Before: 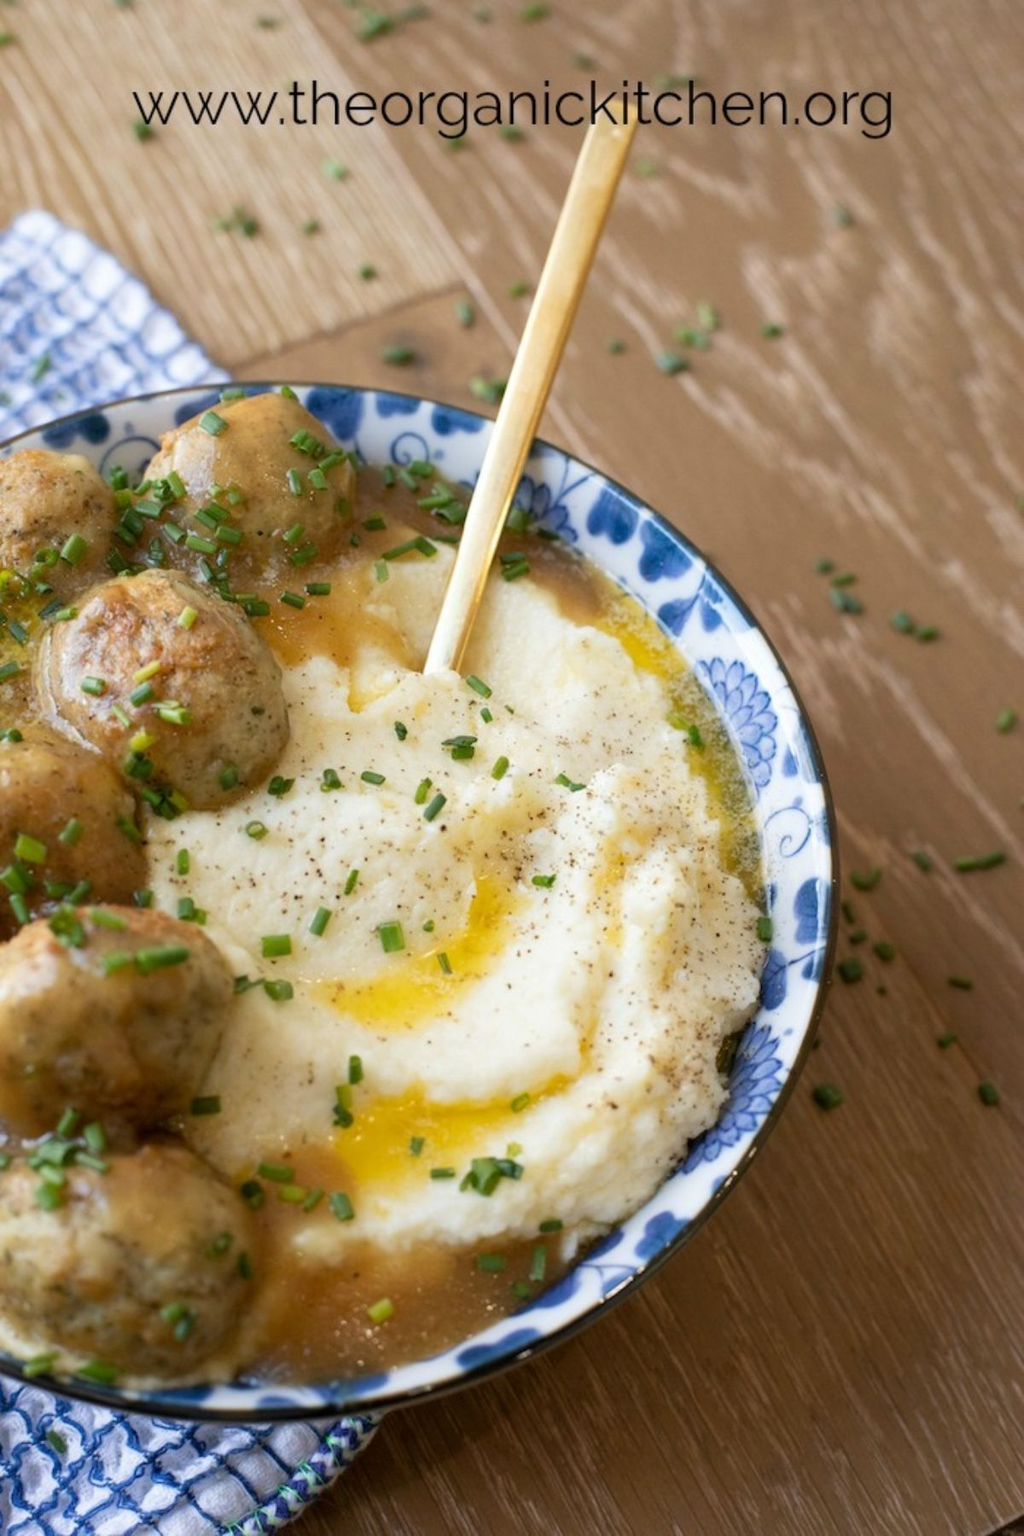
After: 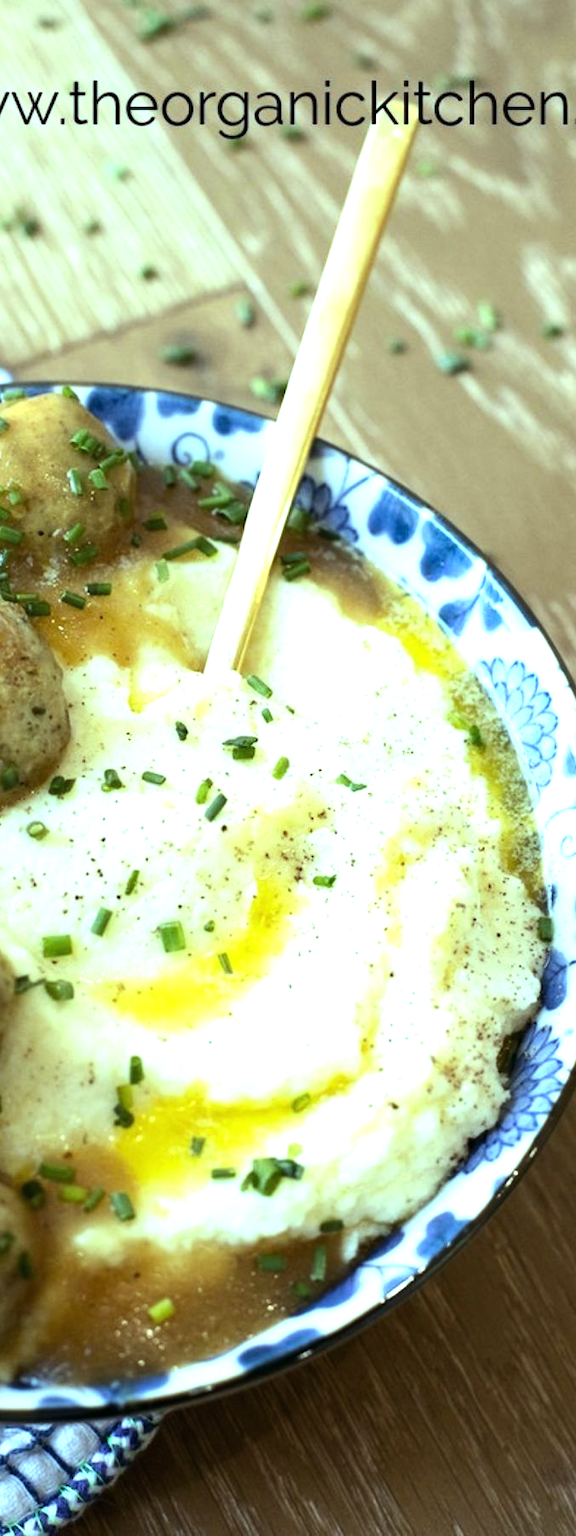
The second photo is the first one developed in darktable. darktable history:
exposure: exposure 0.2 EV, compensate highlight preservation false
crop: left 21.496%, right 22.254%
tone equalizer: -8 EV -0.75 EV, -7 EV -0.7 EV, -6 EV -0.6 EV, -5 EV -0.4 EV, -3 EV 0.4 EV, -2 EV 0.6 EV, -1 EV 0.7 EV, +0 EV 0.75 EV, edges refinement/feathering 500, mask exposure compensation -1.57 EV, preserve details no
color balance: mode lift, gamma, gain (sRGB), lift [0.997, 0.979, 1.021, 1.011], gamma [1, 1.084, 0.916, 0.998], gain [1, 0.87, 1.13, 1.101], contrast 4.55%, contrast fulcrum 38.24%, output saturation 104.09%
